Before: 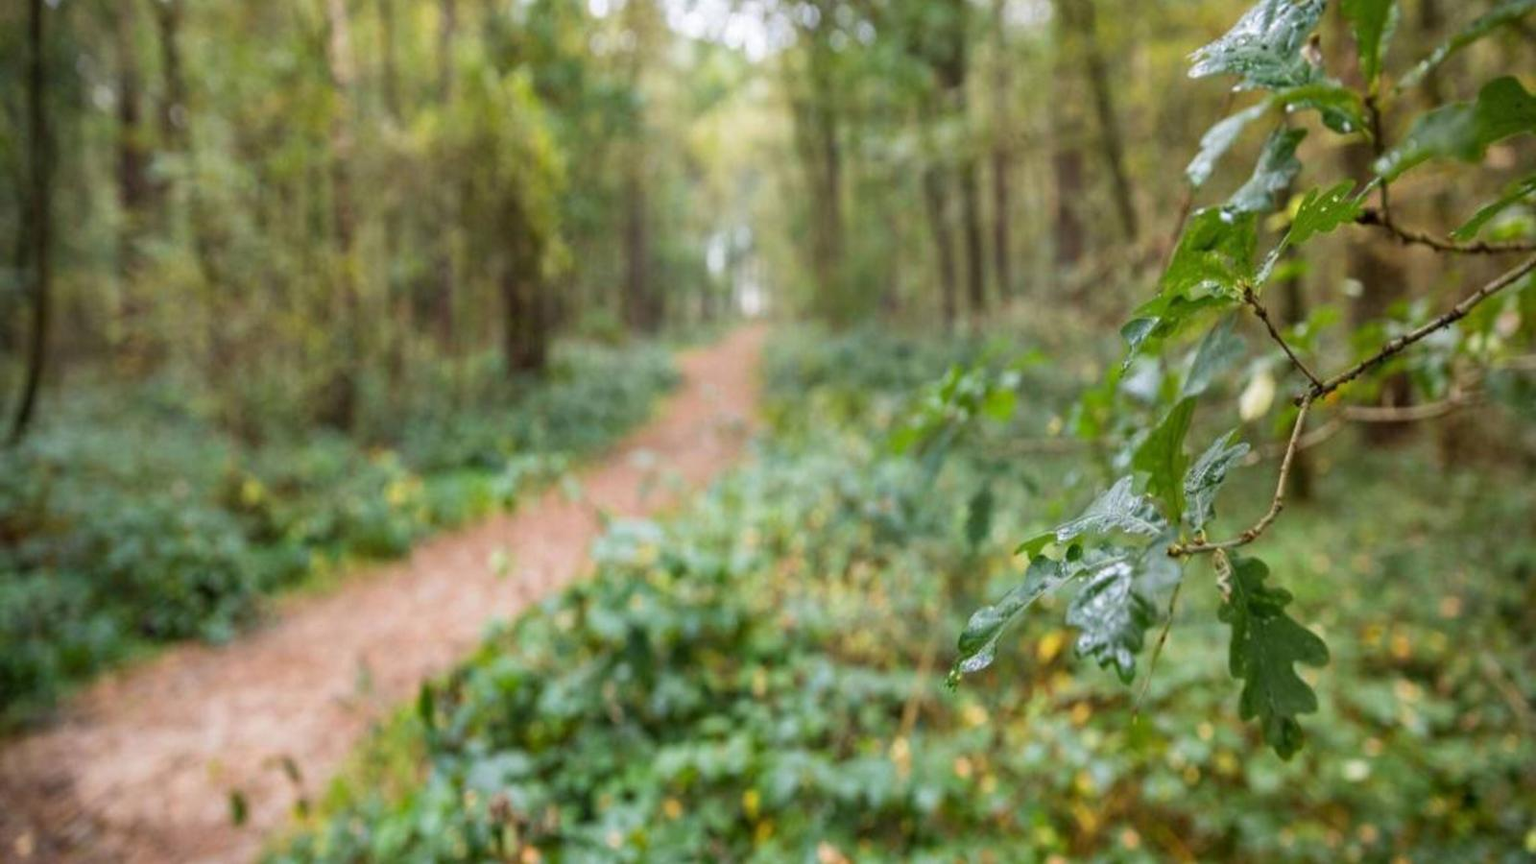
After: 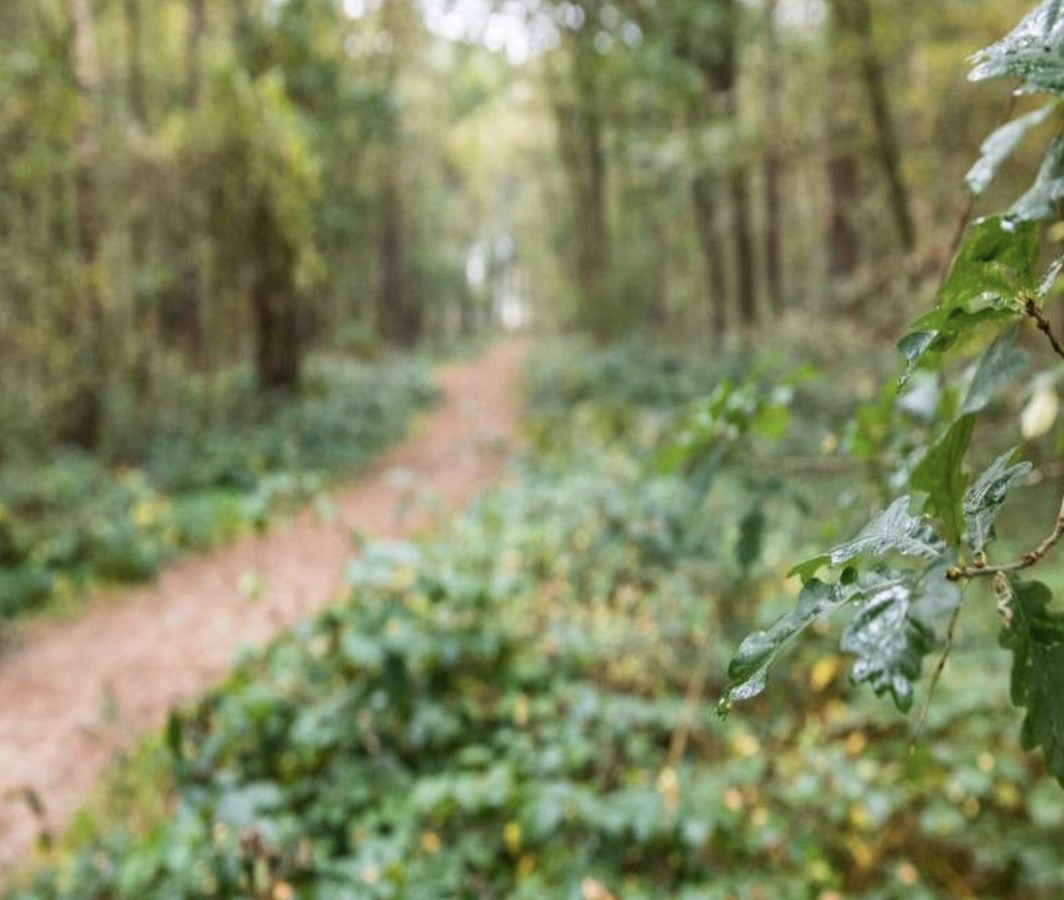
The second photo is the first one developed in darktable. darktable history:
crop: left 16.899%, right 16.556%
contrast brightness saturation: contrast 0.11, saturation -0.17
white balance: red 1, blue 1
